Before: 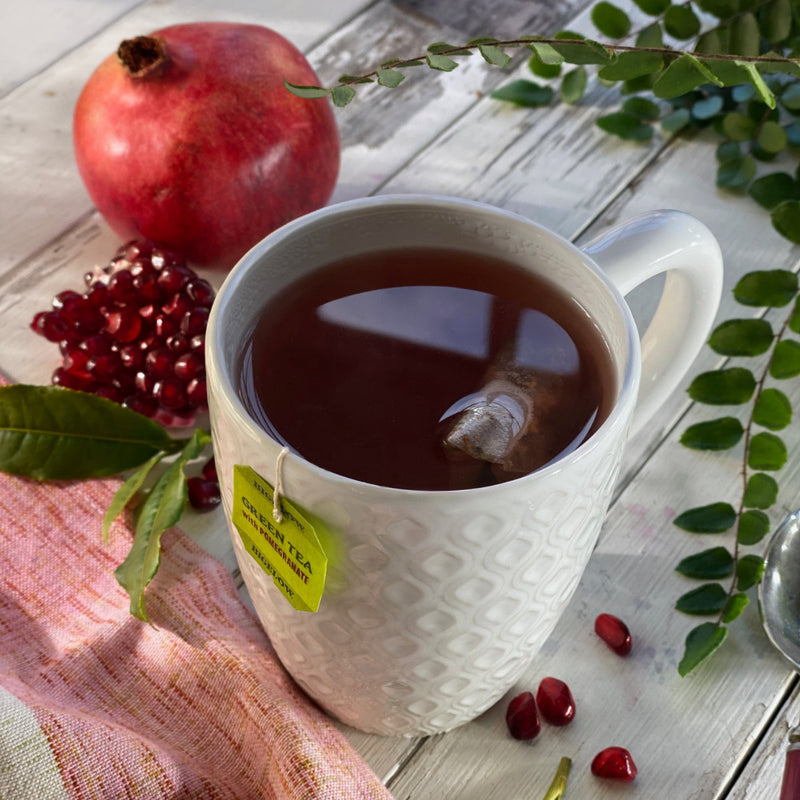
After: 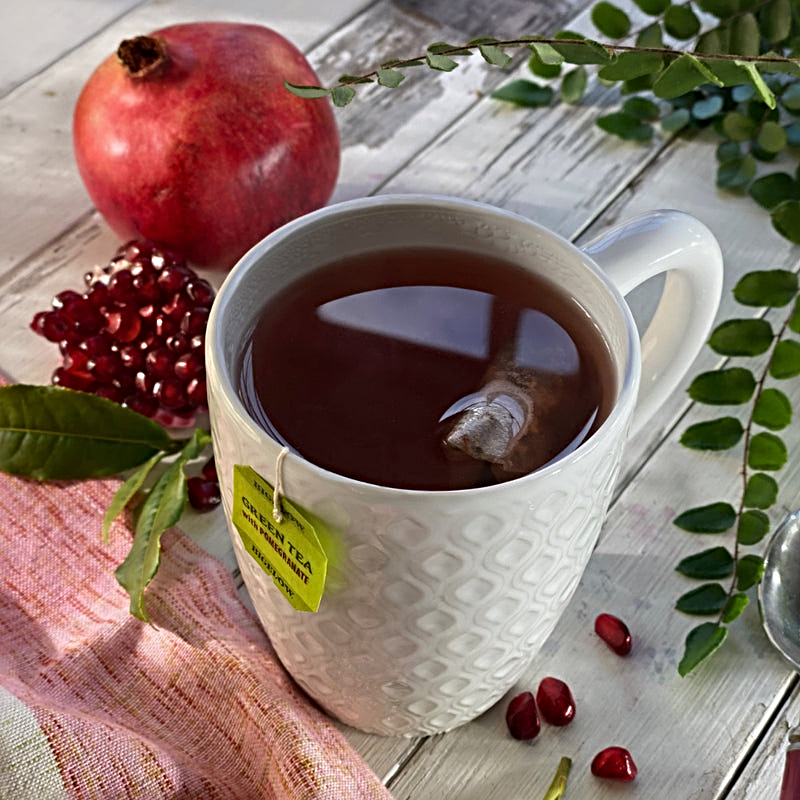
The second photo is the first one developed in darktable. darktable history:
shadows and highlights: shadows 32.85, highlights -45.83, compress 49.81%, soften with gaussian
sharpen: radius 3.998
